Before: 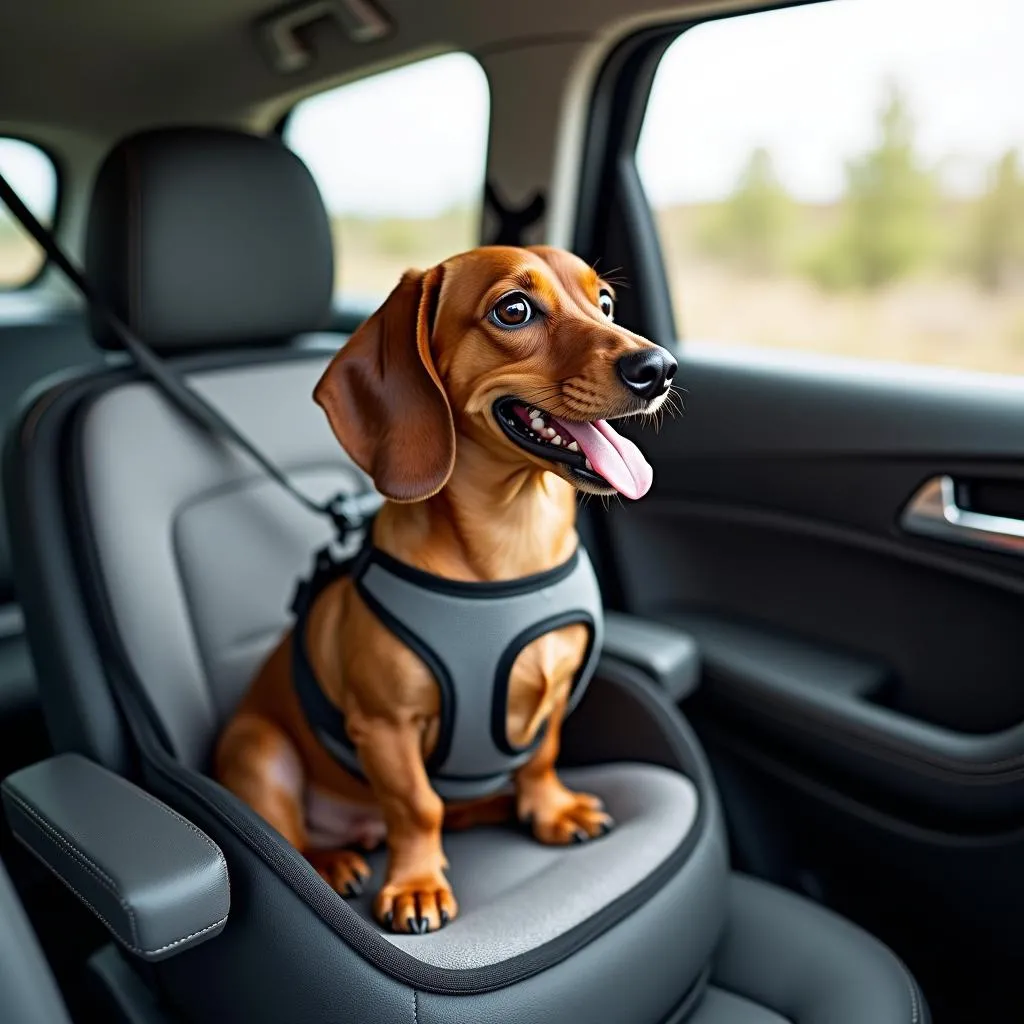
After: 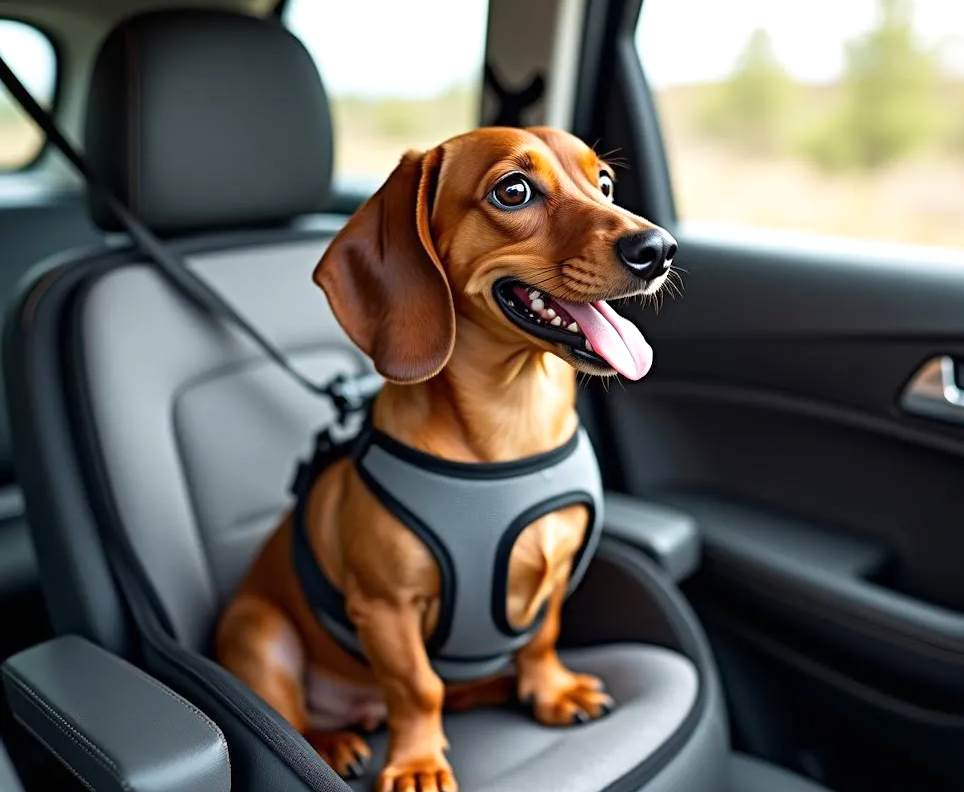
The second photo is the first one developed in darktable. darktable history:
crop and rotate: angle 0.102°, top 11.645%, right 5.653%, bottom 10.863%
exposure: exposure 0.217 EV, compensate exposure bias true, compensate highlight preservation false
